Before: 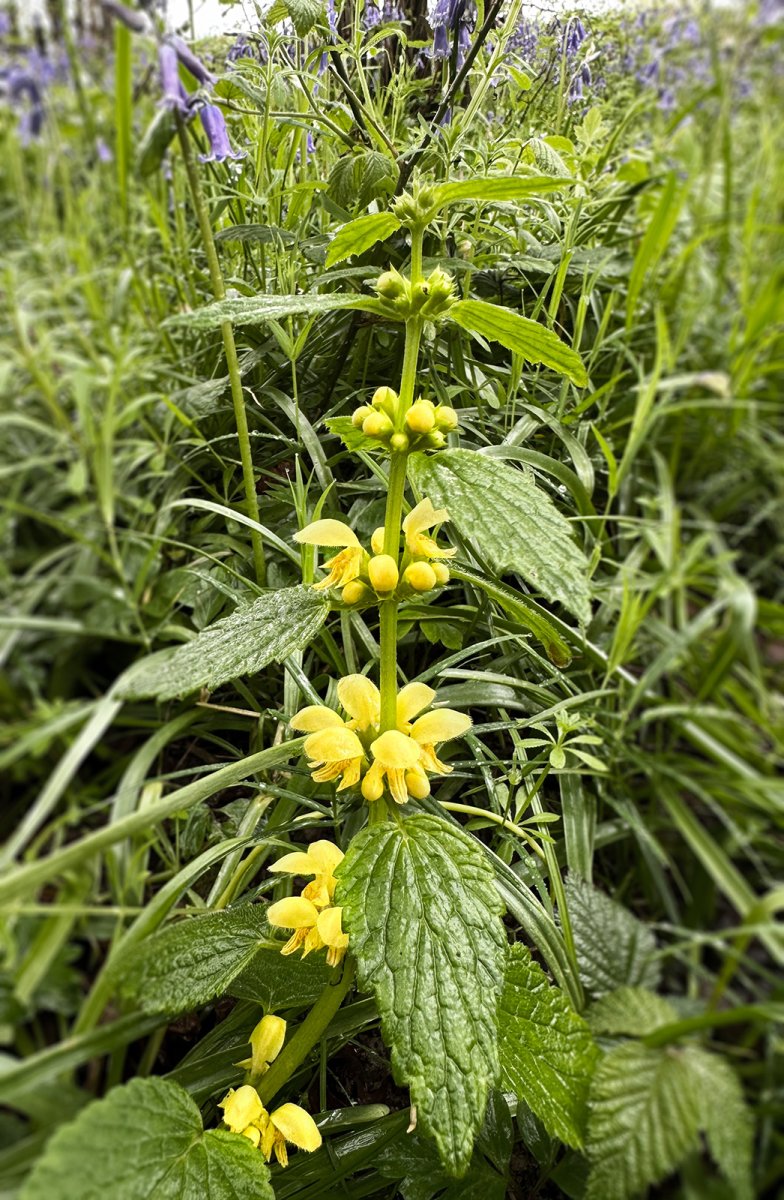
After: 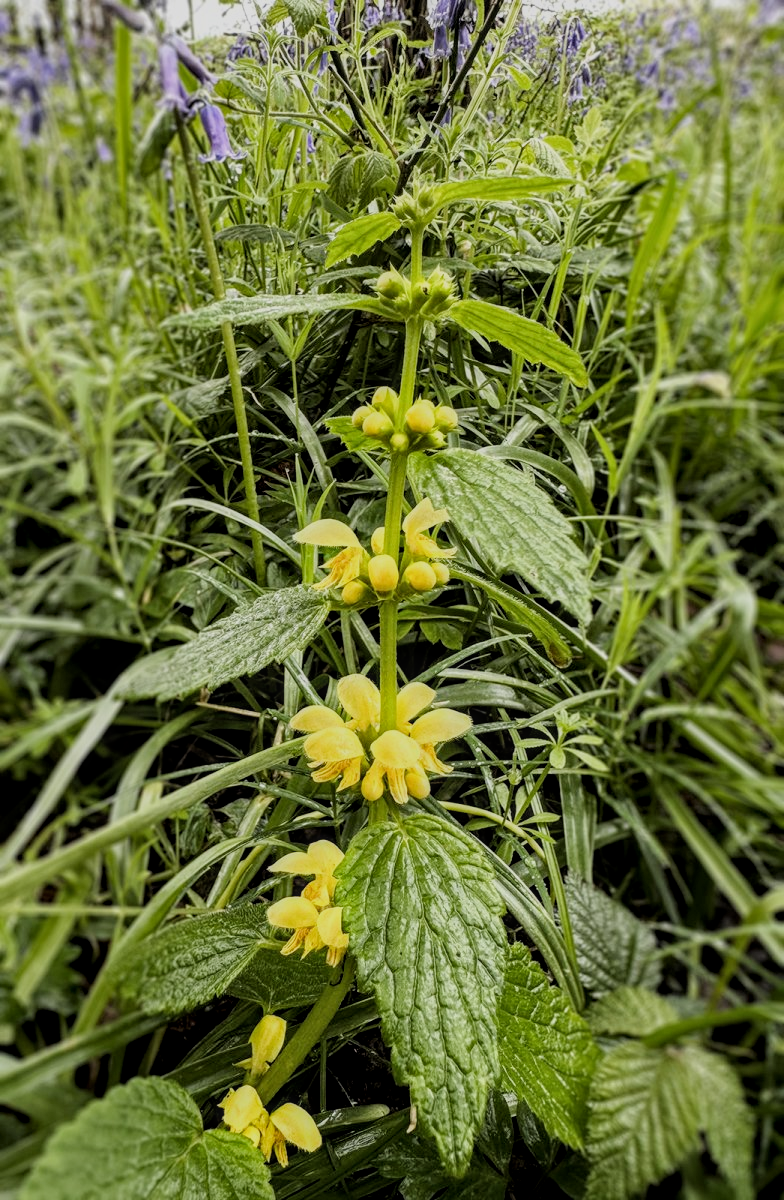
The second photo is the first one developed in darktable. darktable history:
local contrast: on, module defaults
filmic rgb: black relative exposure -7.74 EV, white relative exposure 4.44 EV, hardness 3.75, latitude 37.56%, contrast 0.967, highlights saturation mix 9.41%, shadows ↔ highlights balance 4.74%
